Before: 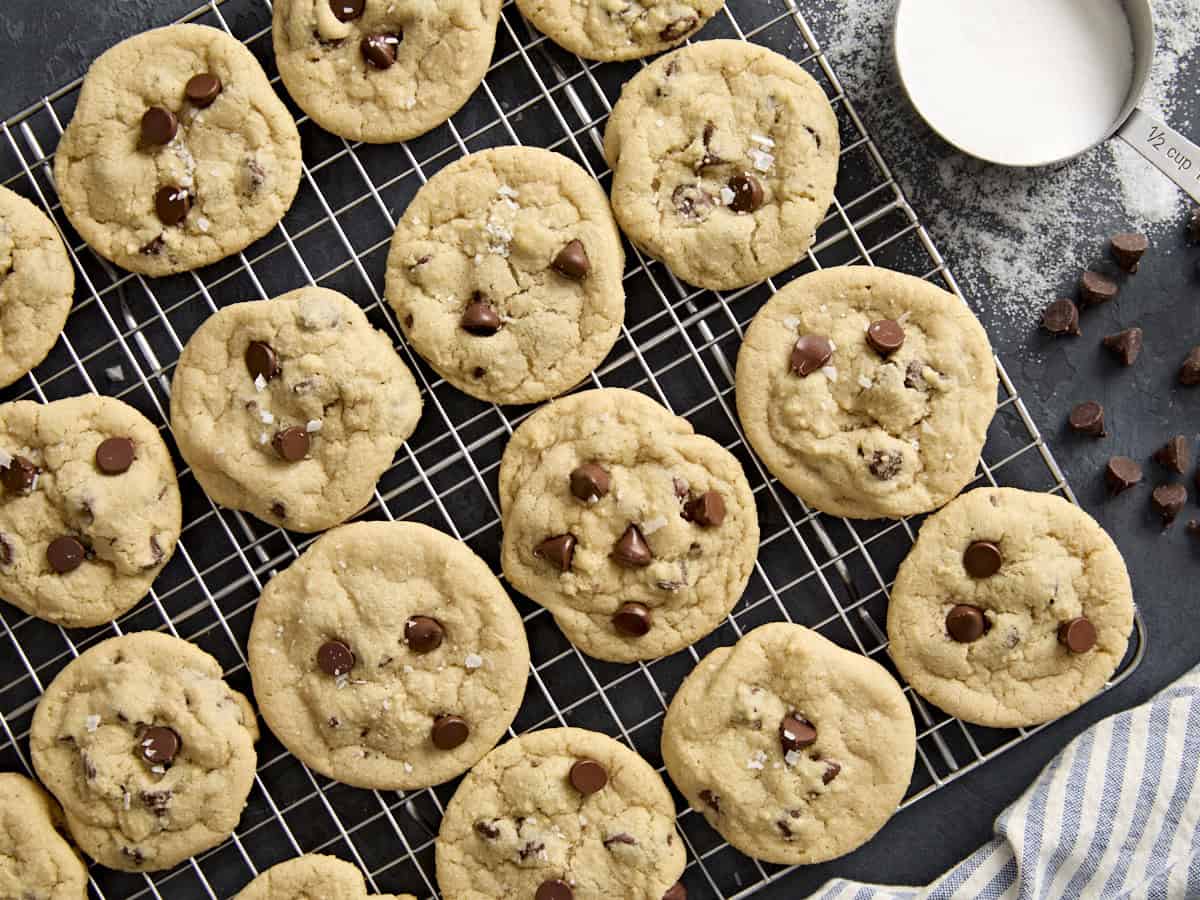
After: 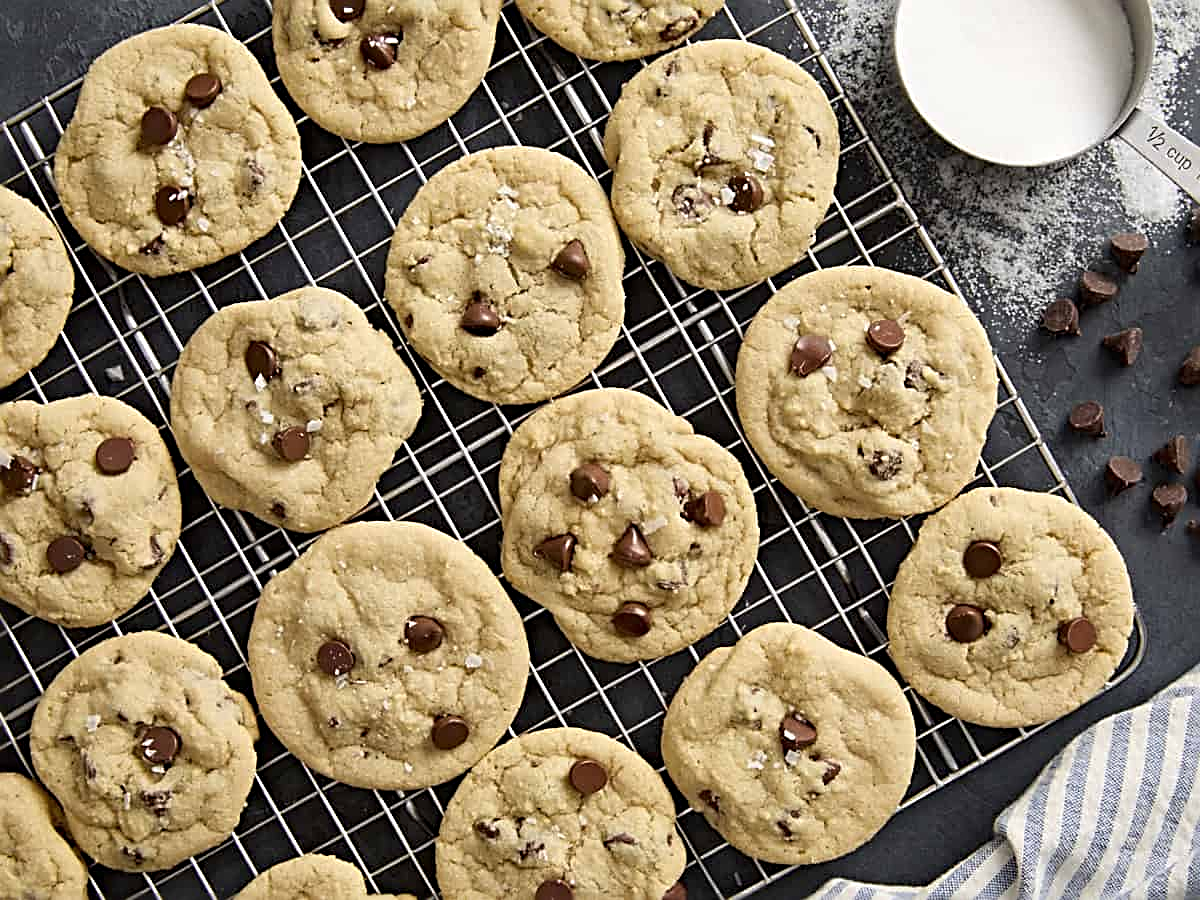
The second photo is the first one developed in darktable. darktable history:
sharpen: radius 2.575, amount 0.699
